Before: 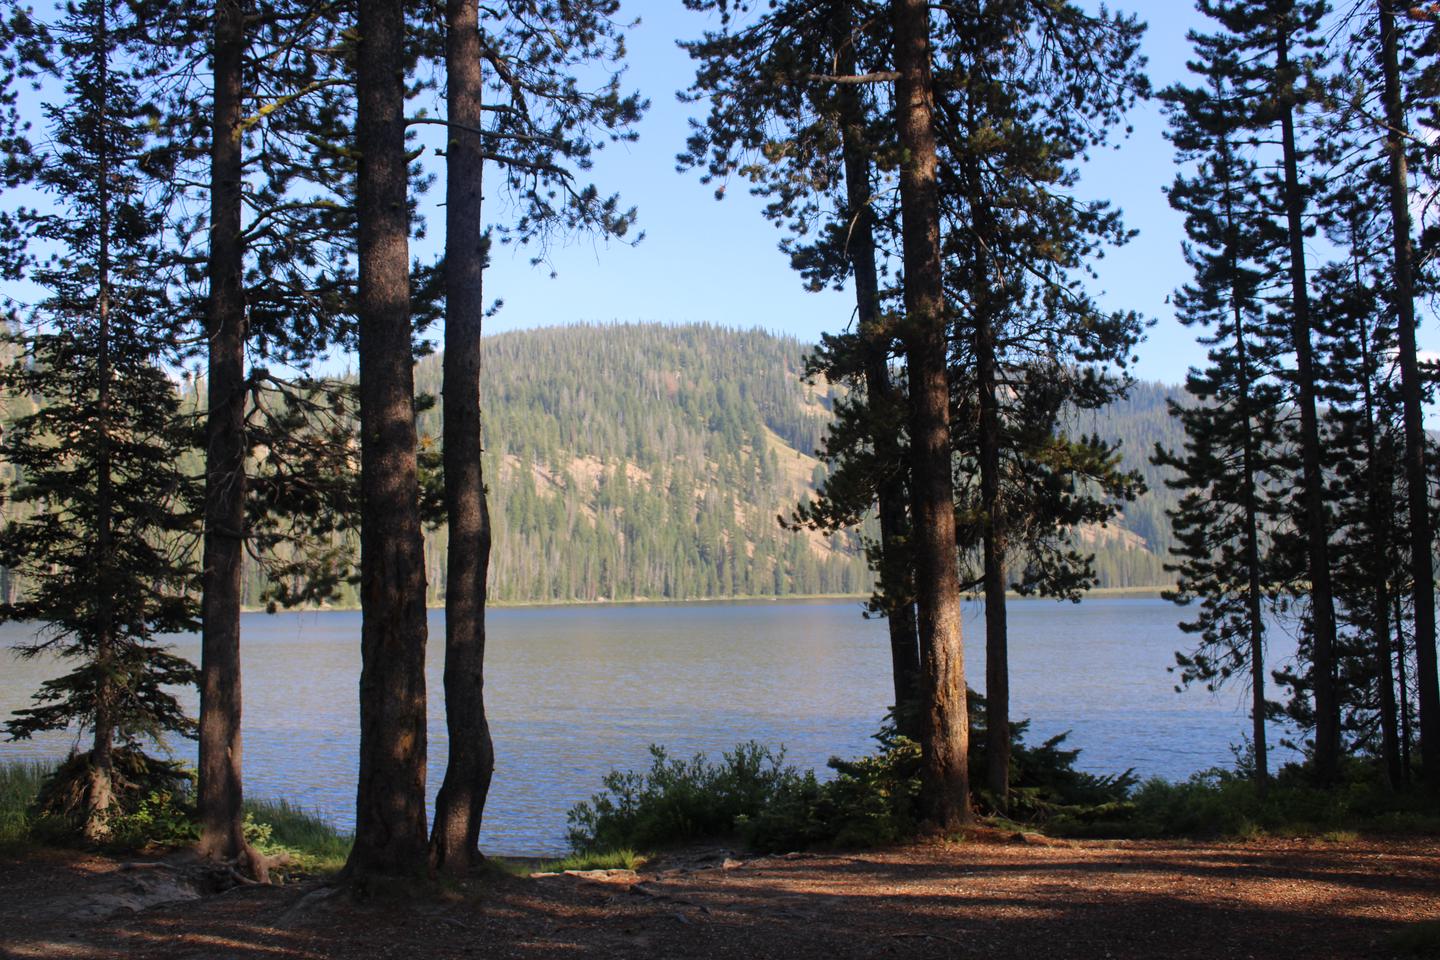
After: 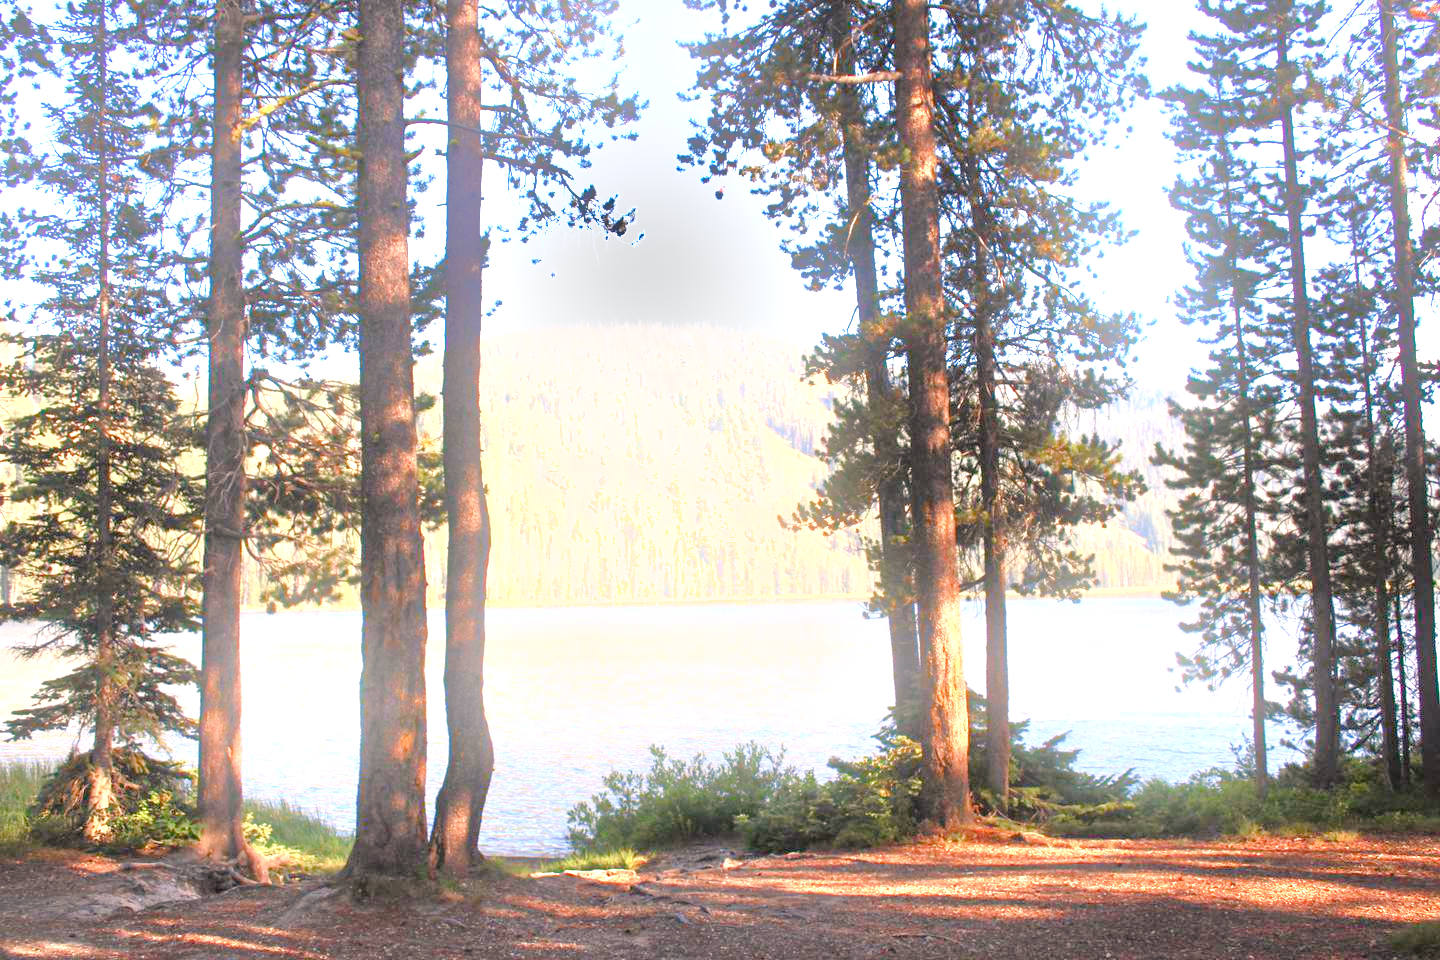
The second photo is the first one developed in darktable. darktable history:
tone equalizer: -7 EV 0.15 EV, -6 EV 0.6 EV, -5 EV 1.15 EV, -4 EV 1.33 EV, -3 EV 1.15 EV, -2 EV 0.6 EV, -1 EV 0.15 EV, mask exposure compensation -0.5 EV
color balance rgb: perceptual saturation grading › global saturation 20%, perceptual saturation grading › highlights -25%, perceptual saturation grading › shadows 50%, global vibrance -25%
shadows and highlights: soften with gaussian
exposure: black level correction 0, exposure 1.9 EV, compensate highlight preservation false
white balance: red 1.127, blue 0.943
bloom: size 13.65%, threshold 98.39%, strength 4.82%
